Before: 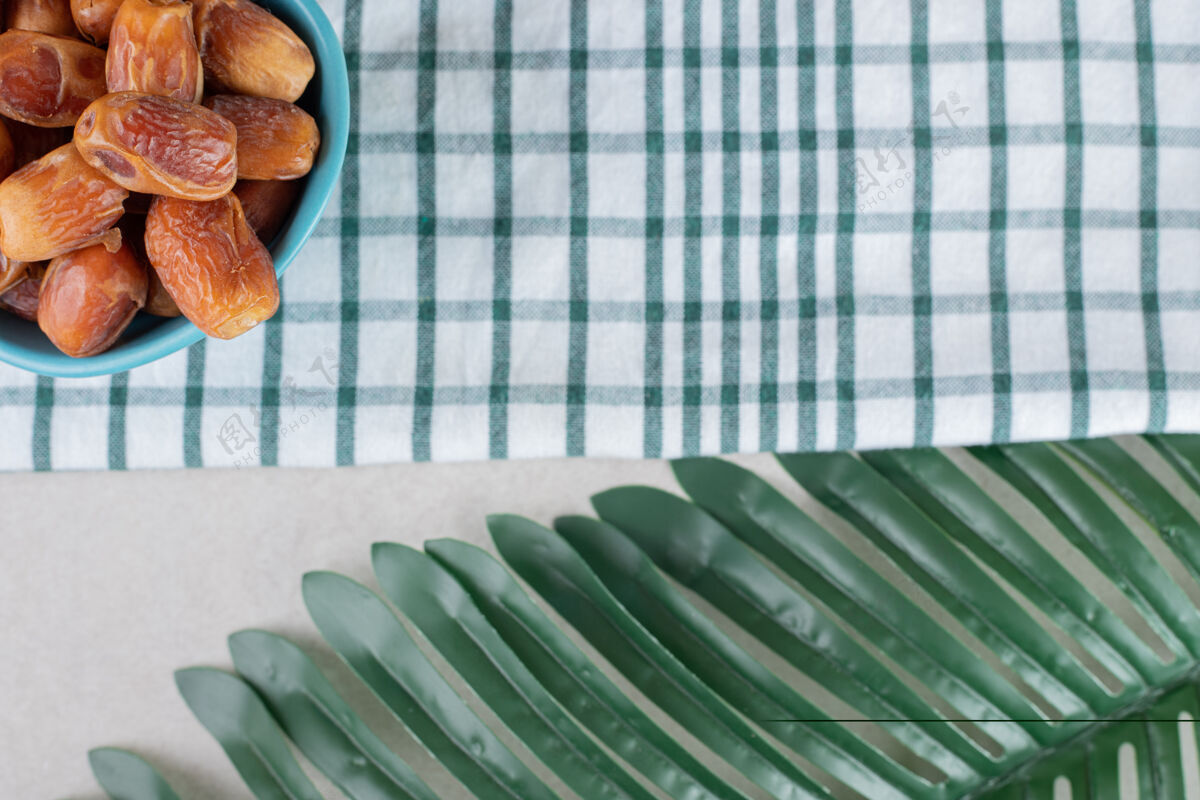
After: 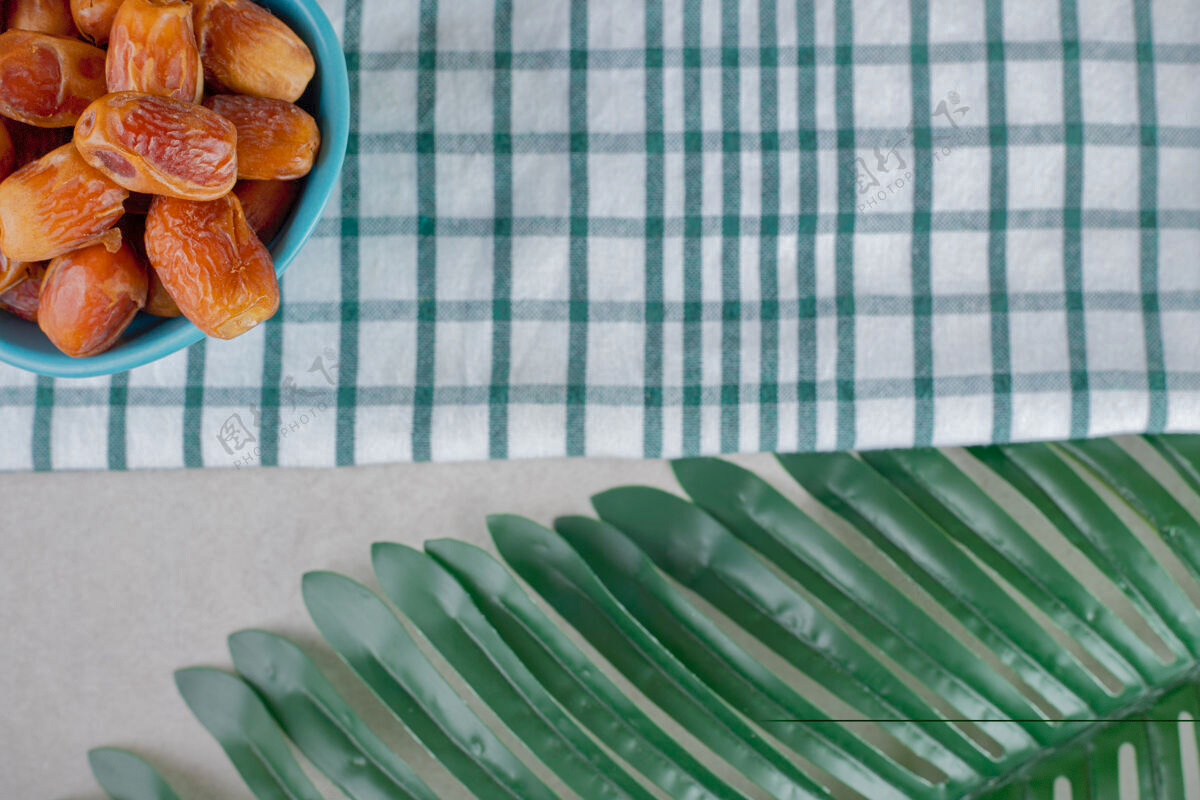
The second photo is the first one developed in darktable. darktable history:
vignetting: fall-off start 100%, fall-off radius 71%, brightness -0.434, saturation -0.2, width/height ratio 1.178, dithering 8-bit output, unbound false
color balance rgb: perceptual saturation grading › global saturation 20%, perceptual saturation grading › highlights -25%, perceptual saturation grading › shadows 25%
shadows and highlights: shadows 60, highlights -60
